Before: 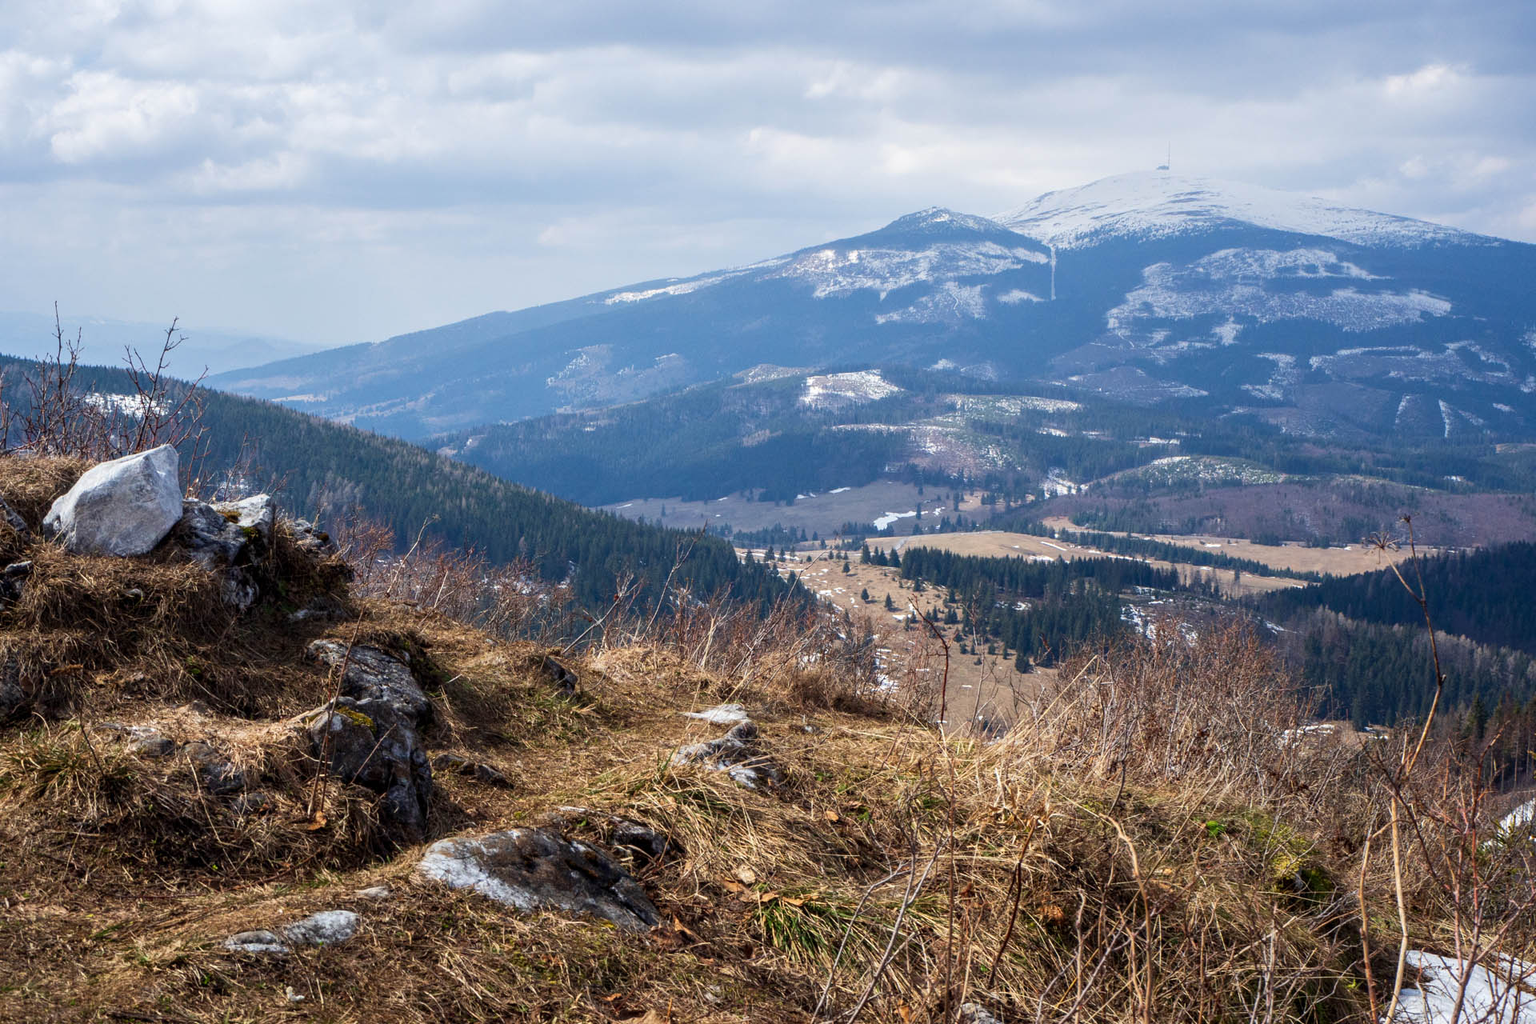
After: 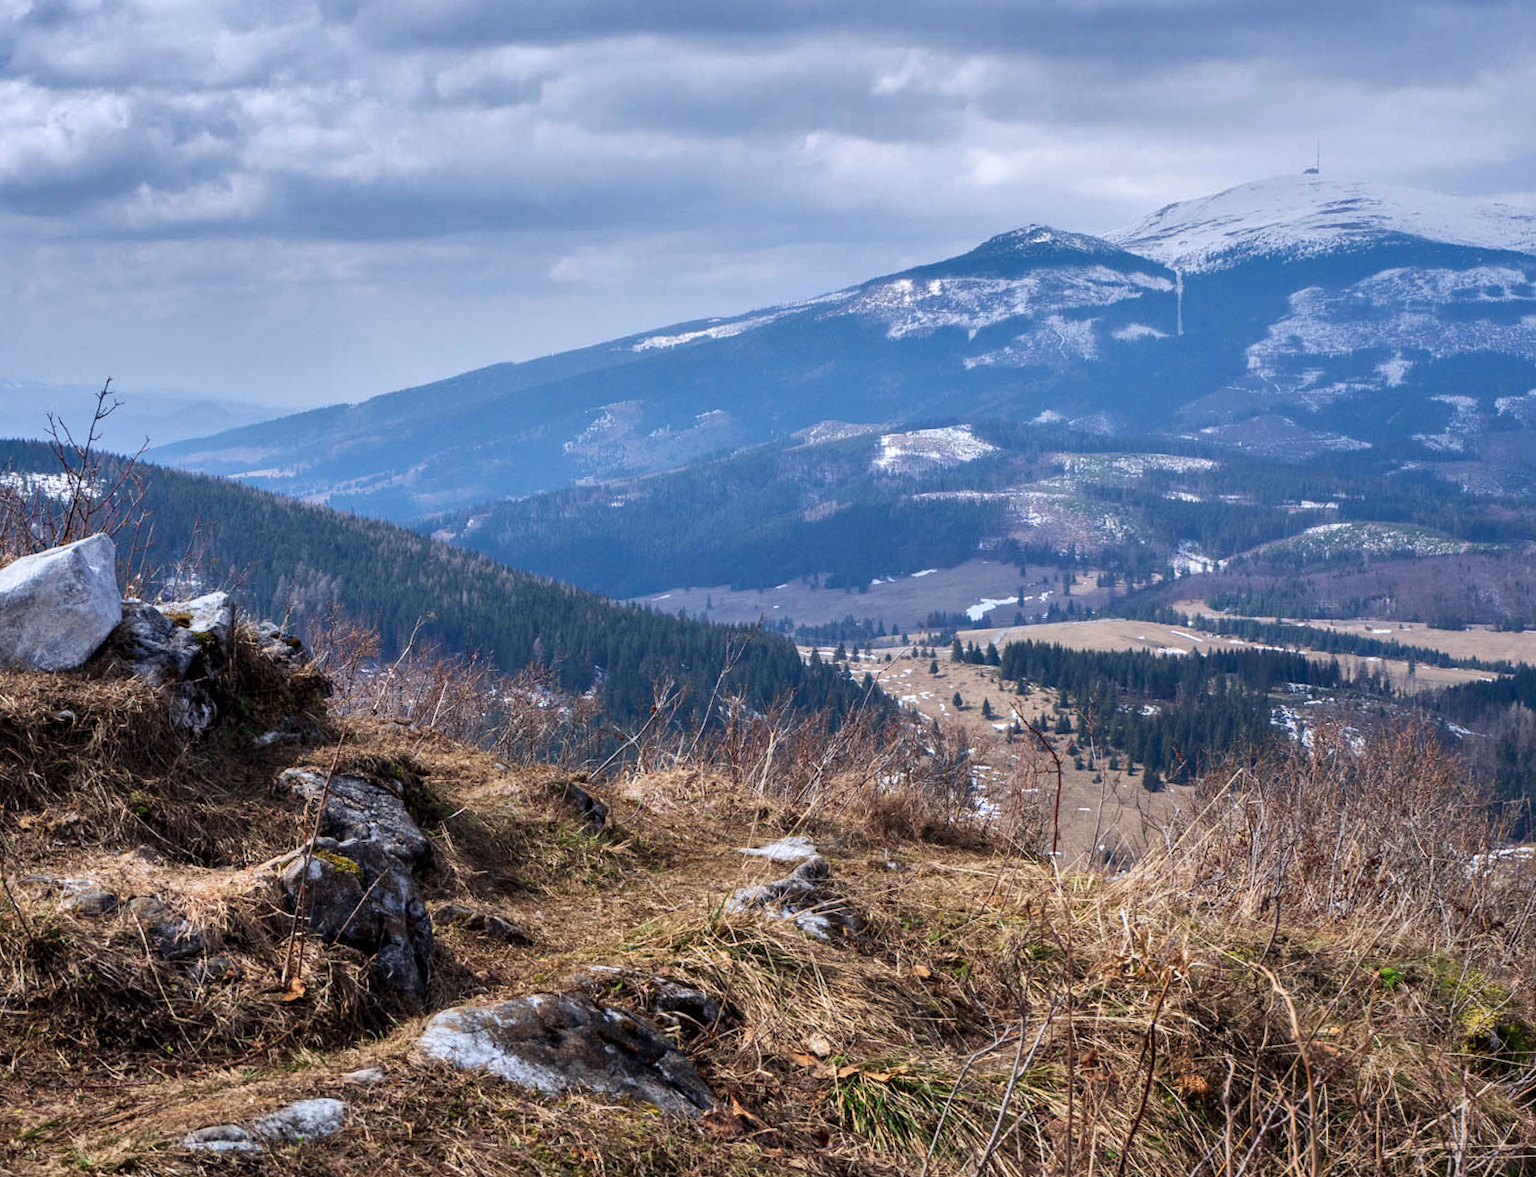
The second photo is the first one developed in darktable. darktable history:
shadows and highlights: radius 100.22, shadows 50.77, highlights -65, soften with gaussian
color calibration: illuminant as shot in camera, x 0.358, y 0.373, temperature 4628.91 K
crop and rotate: angle 1.14°, left 4.133%, top 0.579%, right 11.578%, bottom 2.529%
